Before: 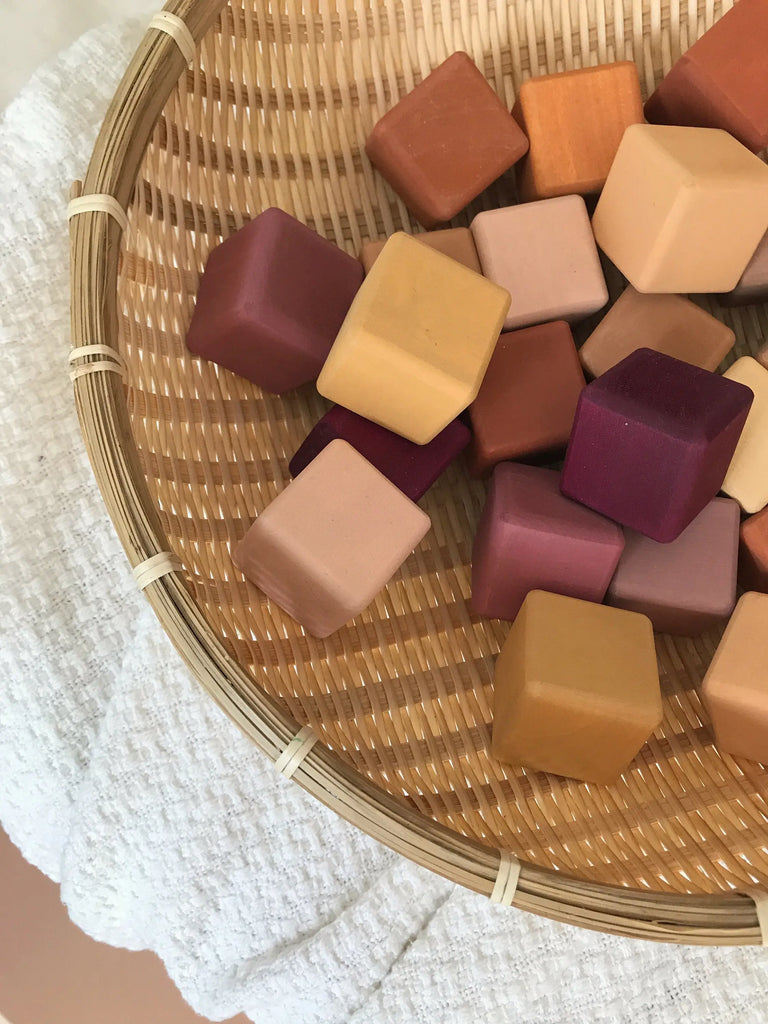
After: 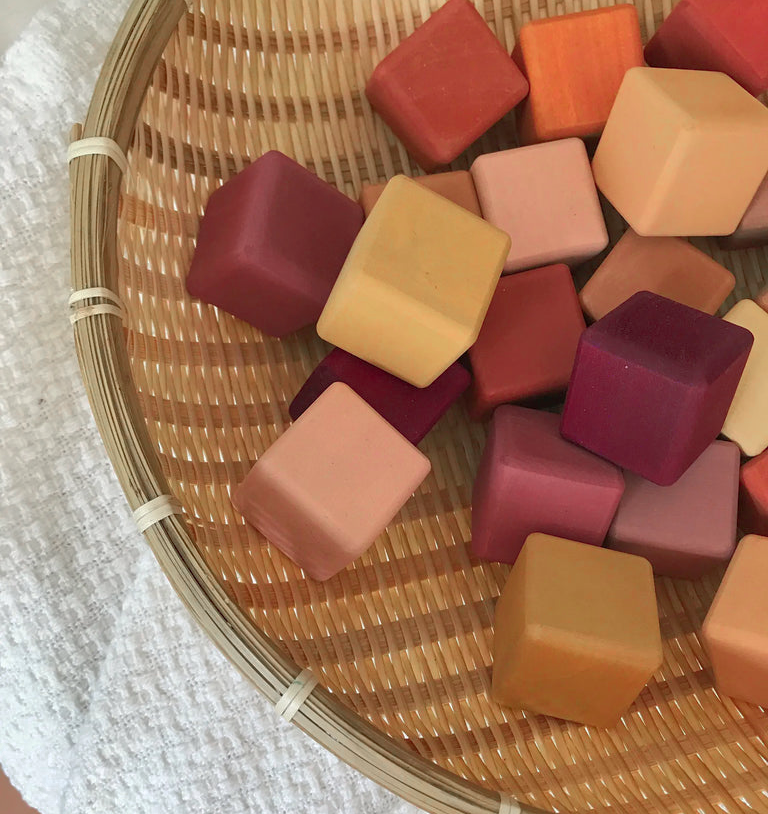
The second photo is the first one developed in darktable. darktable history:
shadows and highlights: on, module defaults
crop and rotate: top 5.652%, bottom 14.815%
color zones: curves: ch0 [(0, 0.466) (0.128, 0.466) (0.25, 0.5) (0.375, 0.456) (0.5, 0.5) (0.625, 0.5) (0.737, 0.652) (0.875, 0.5)]; ch1 [(0, 0.603) (0.125, 0.618) (0.261, 0.348) (0.372, 0.353) (0.497, 0.363) (0.611, 0.45) (0.731, 0.427) (0.875, 0.518) (0.998, 0.652)]; ch2 [(0, 0.559) (0.125, 0.451) (0.253, 0.564) (0.37, 0.578) (0.5, 0.466) (0.625, 0.471) (0.731, 0.471) (0.88, 0.485)]
